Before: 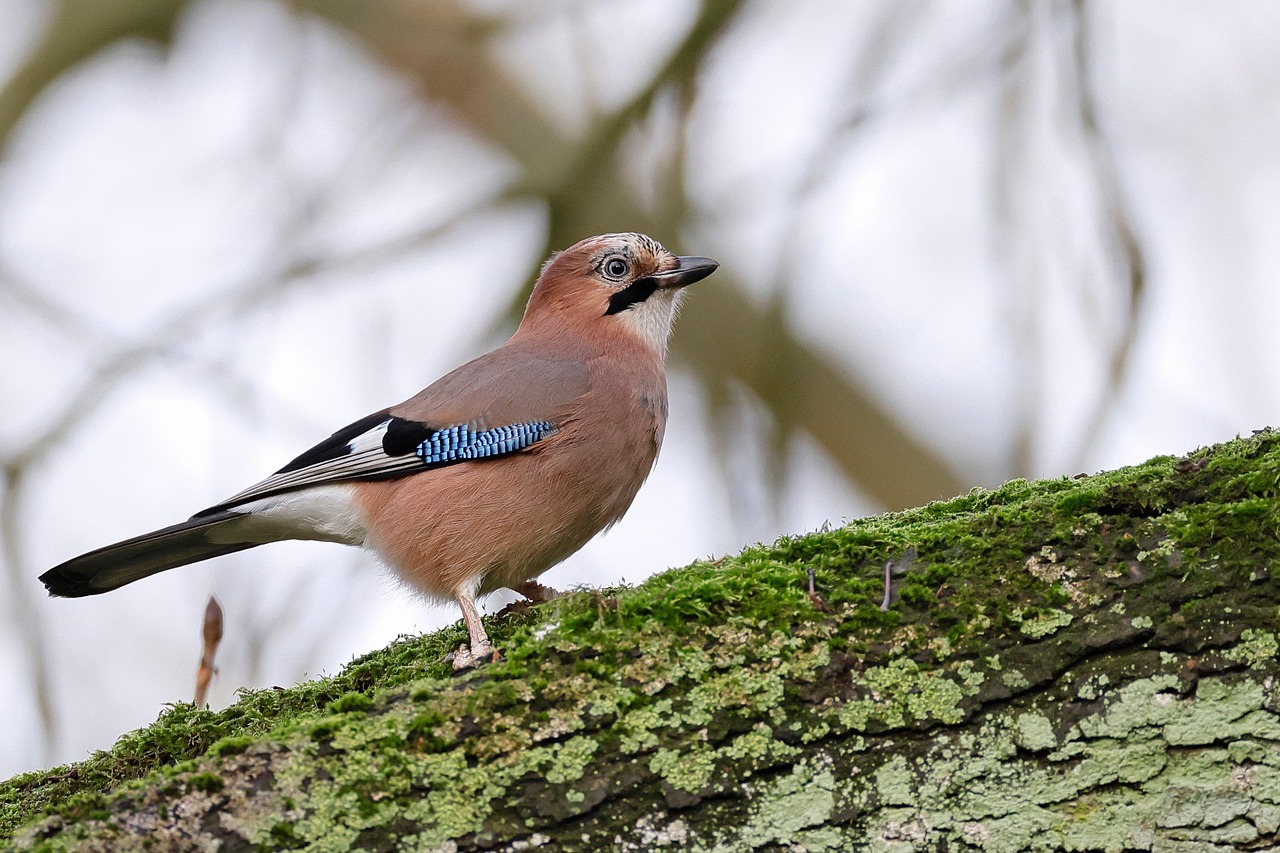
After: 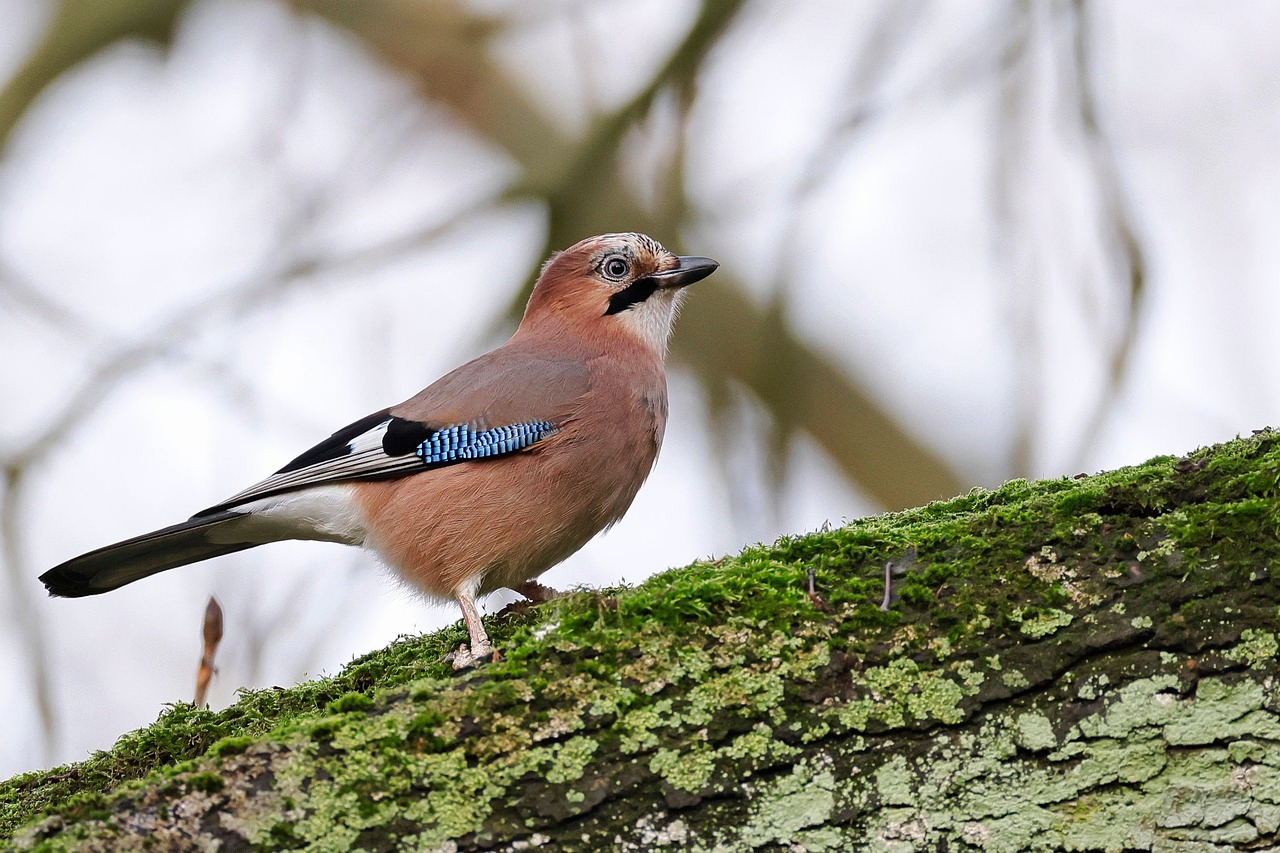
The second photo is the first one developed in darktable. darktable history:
tone curve: curves: ch0 [(0, 0) (0.003, 0.003) (0.011, 0.01) (0.025, 0.023) (0.044, 0.041) (0.069, 0.064) (0.1, 0.092) (0.136, 0.125) (0.177, 0.163) (0.224, 0.207) (0.277, 0.255) (0.335, 0.309) (0.399, 0.375) (0.468, 0.459) (0.543, 0.548) (0.623, 0.629) (0.709, 0.716) (0.801, 0.808) (0.898, 0.911) (1, 1)], preserve colors none
tone equalizer: on, module defaults
